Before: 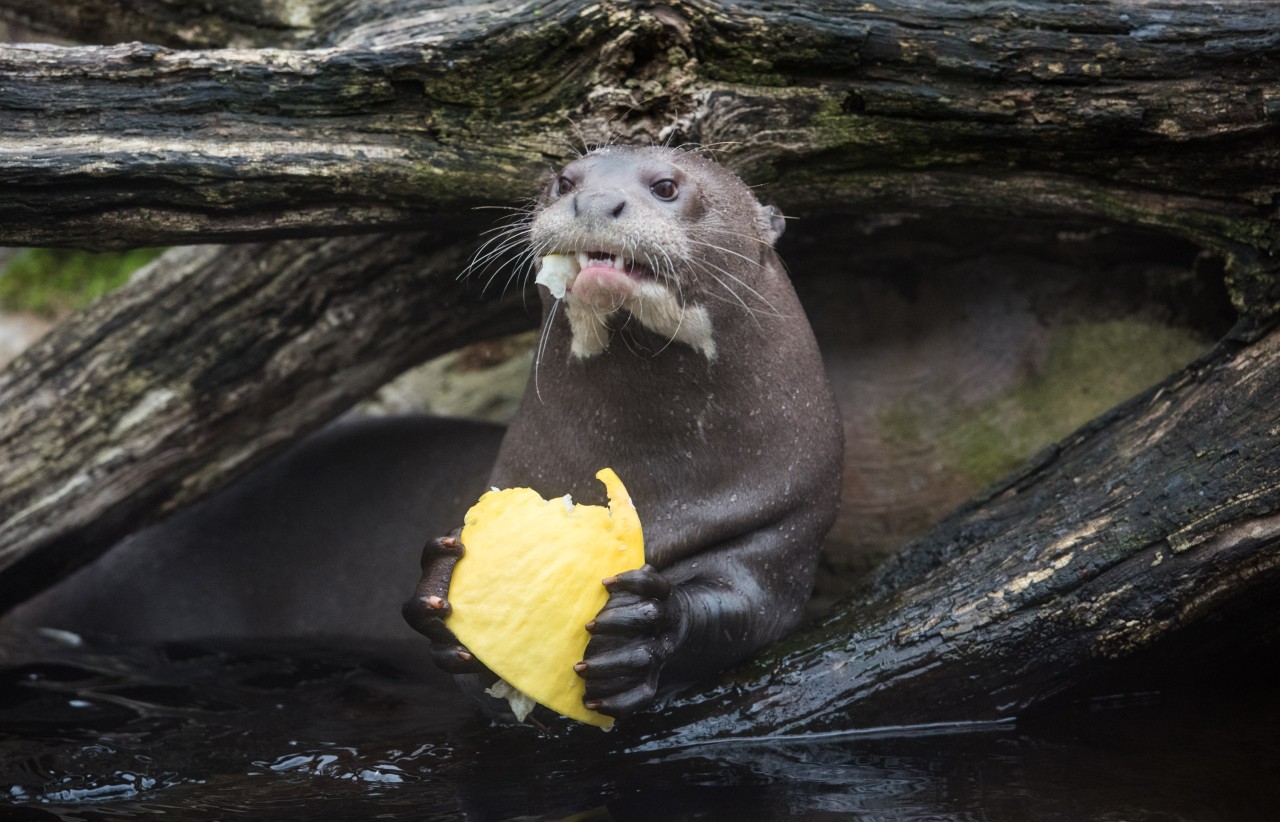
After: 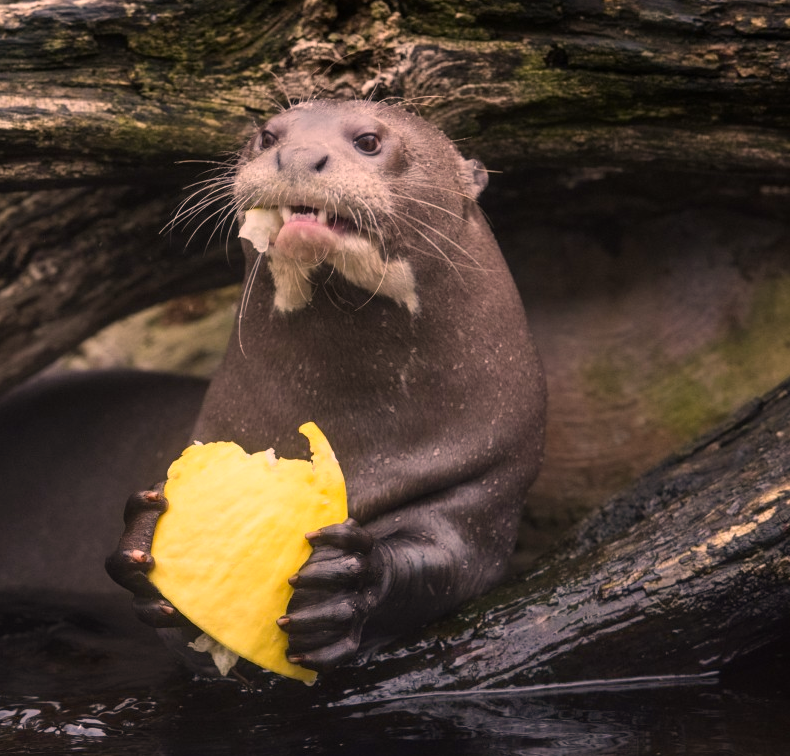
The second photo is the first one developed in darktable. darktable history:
crop and rotate: left 23.244%, top 5.627%, right 14.976%, bottom 2.301%
color correction: highlights a* 20.77, highlights b* 19.61
